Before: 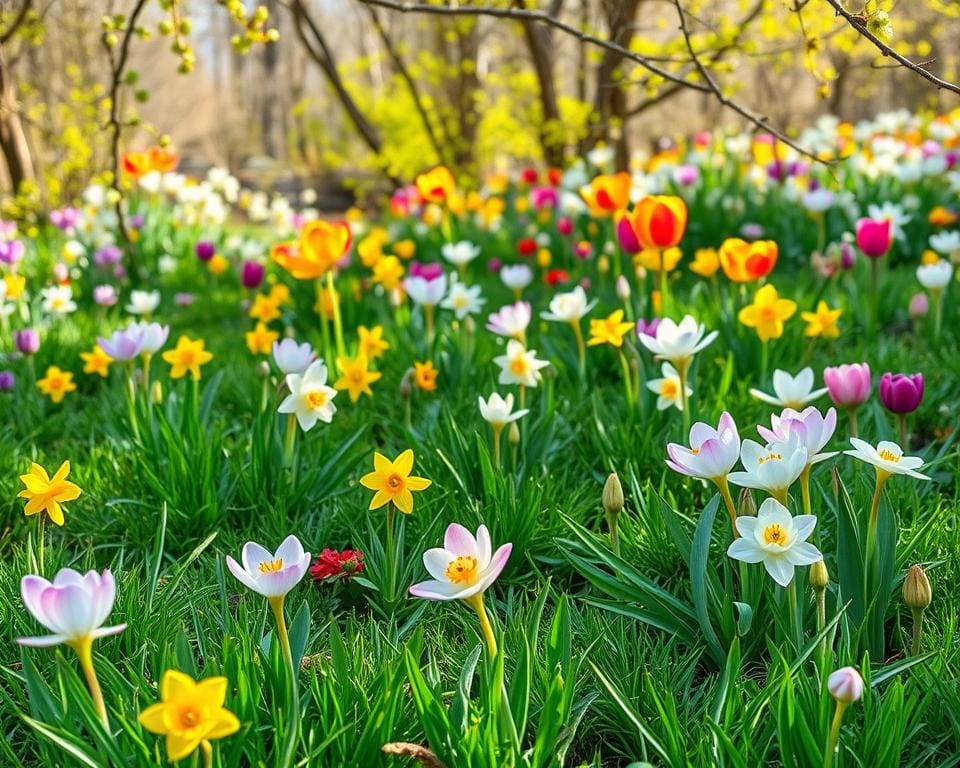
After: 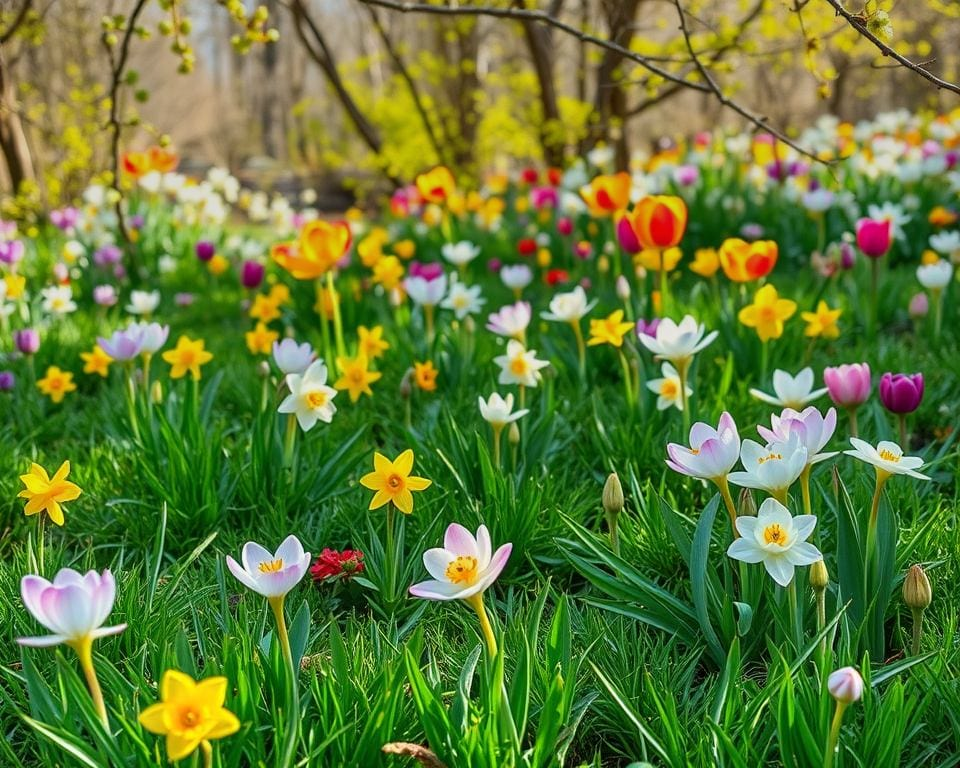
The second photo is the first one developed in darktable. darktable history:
graduated density: on, module defaults
